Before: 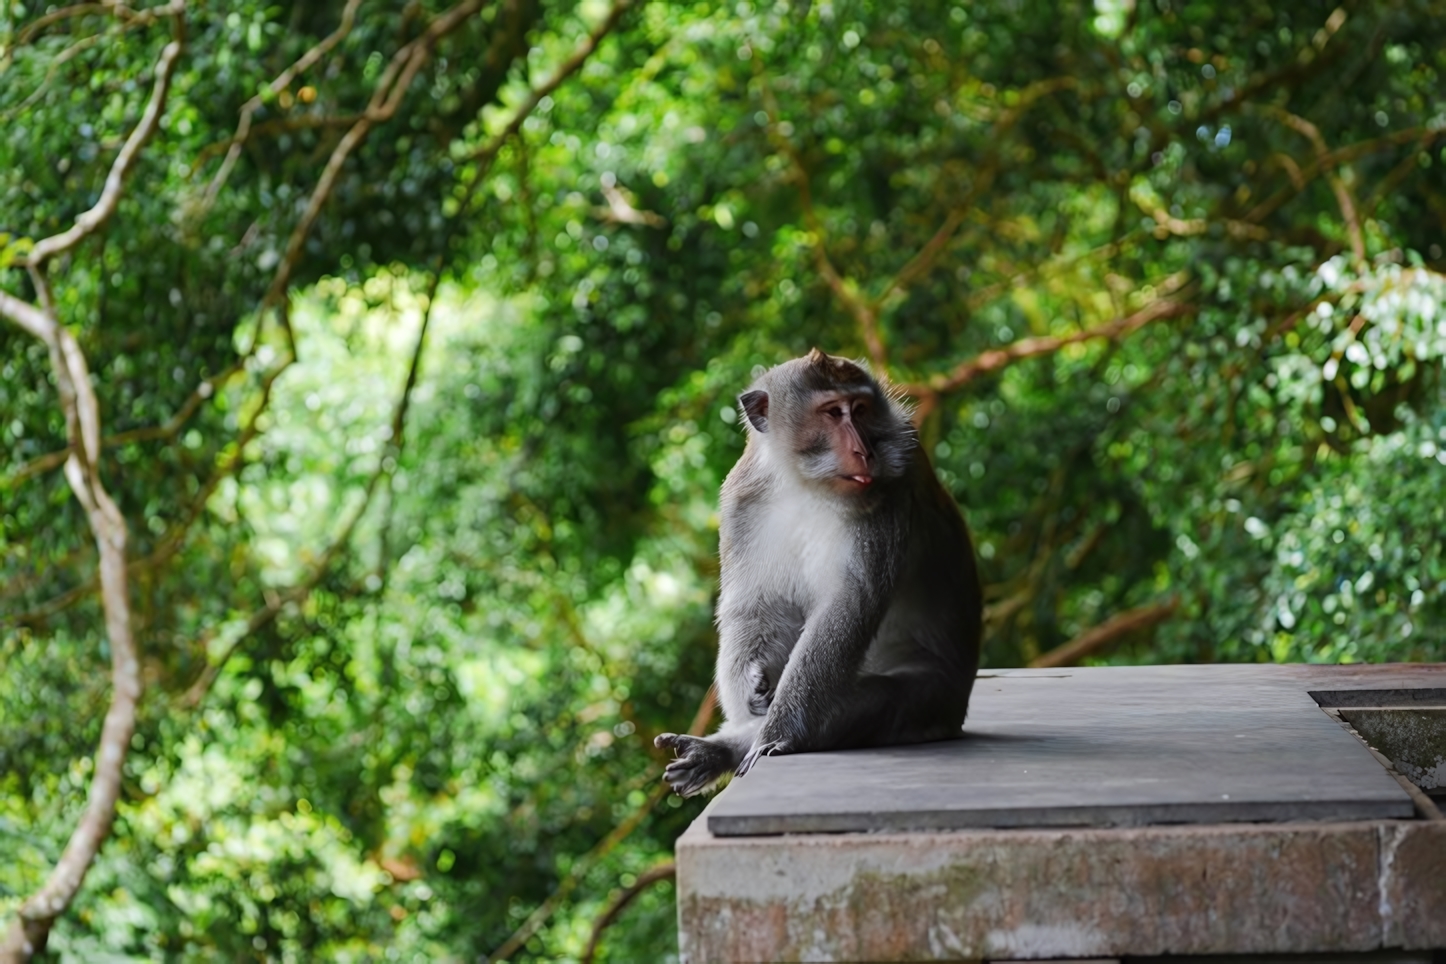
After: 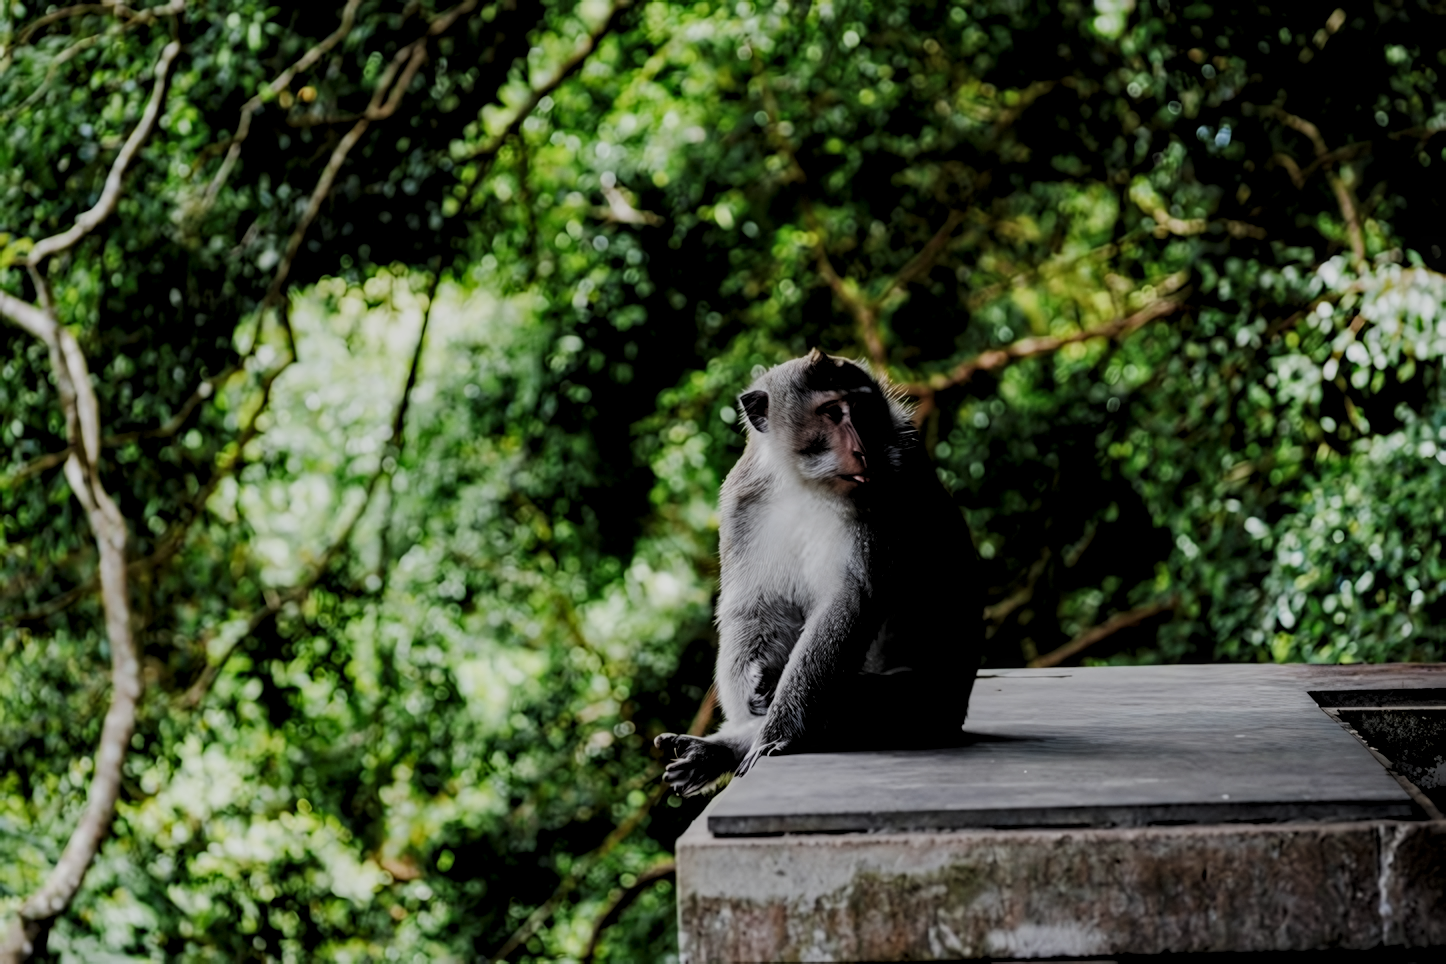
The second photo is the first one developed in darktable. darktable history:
levels: levels [0.116, 0.574, 1]
sigmoid: skew -0.2, preserve hue 0%, red attenuation 0.1, red rotation 0.035, green attenuation 0.1, green rotation -0.017, blue attenuation 0.15, blue rotation -0.052, base primaries Rec2020
local contrast: detail 130%
